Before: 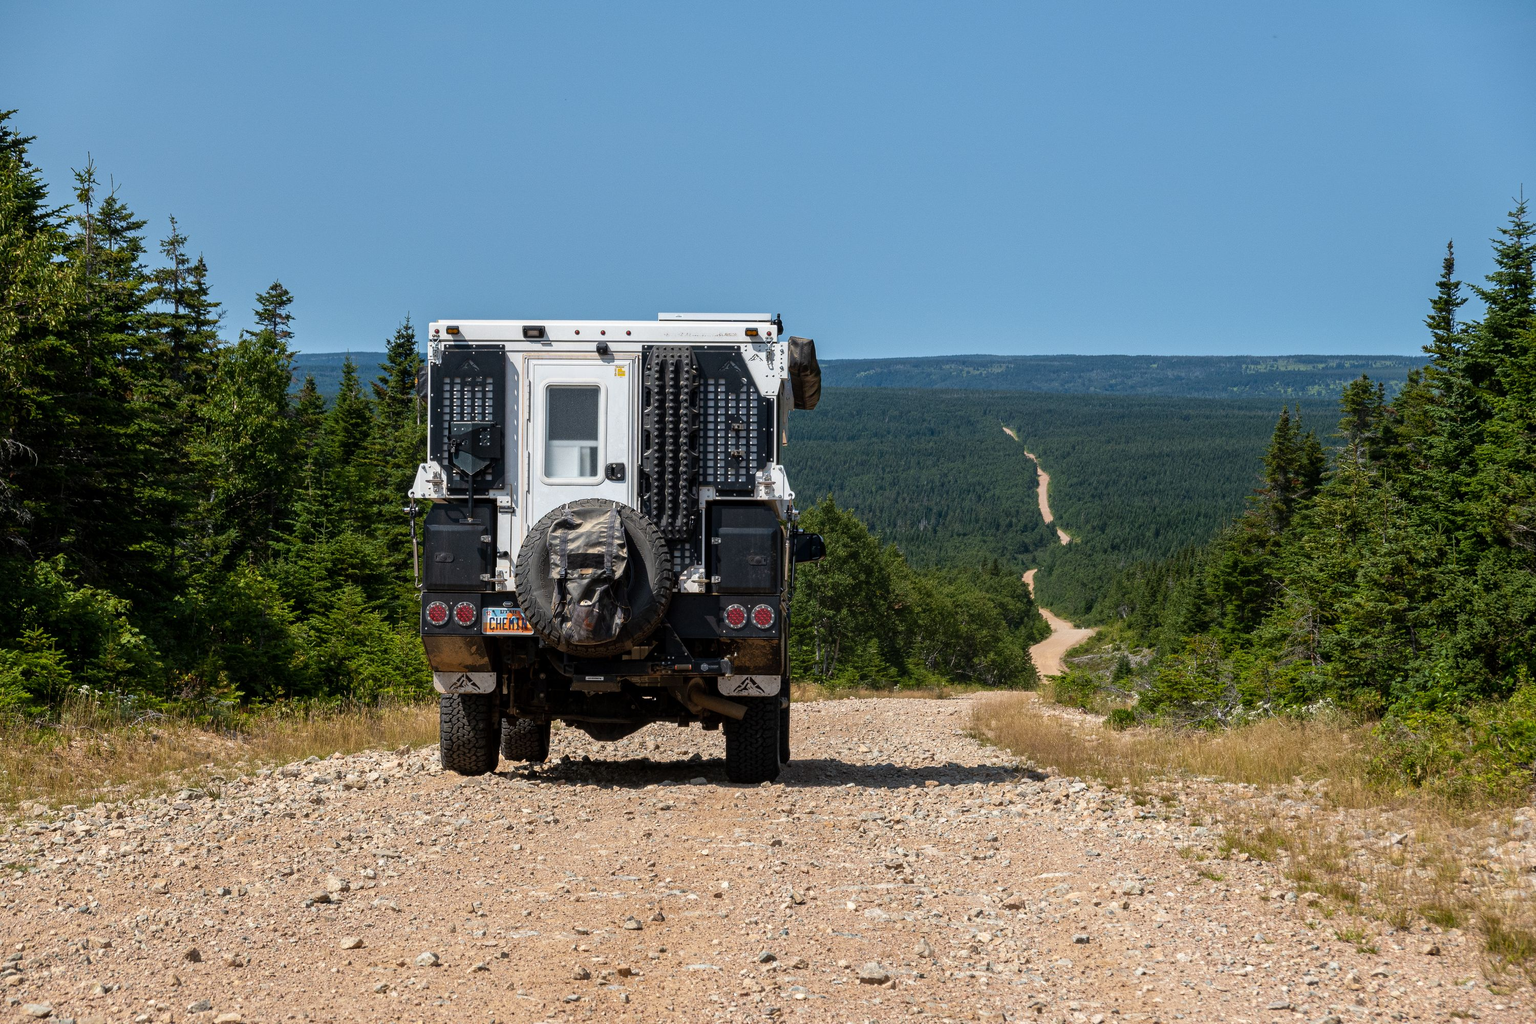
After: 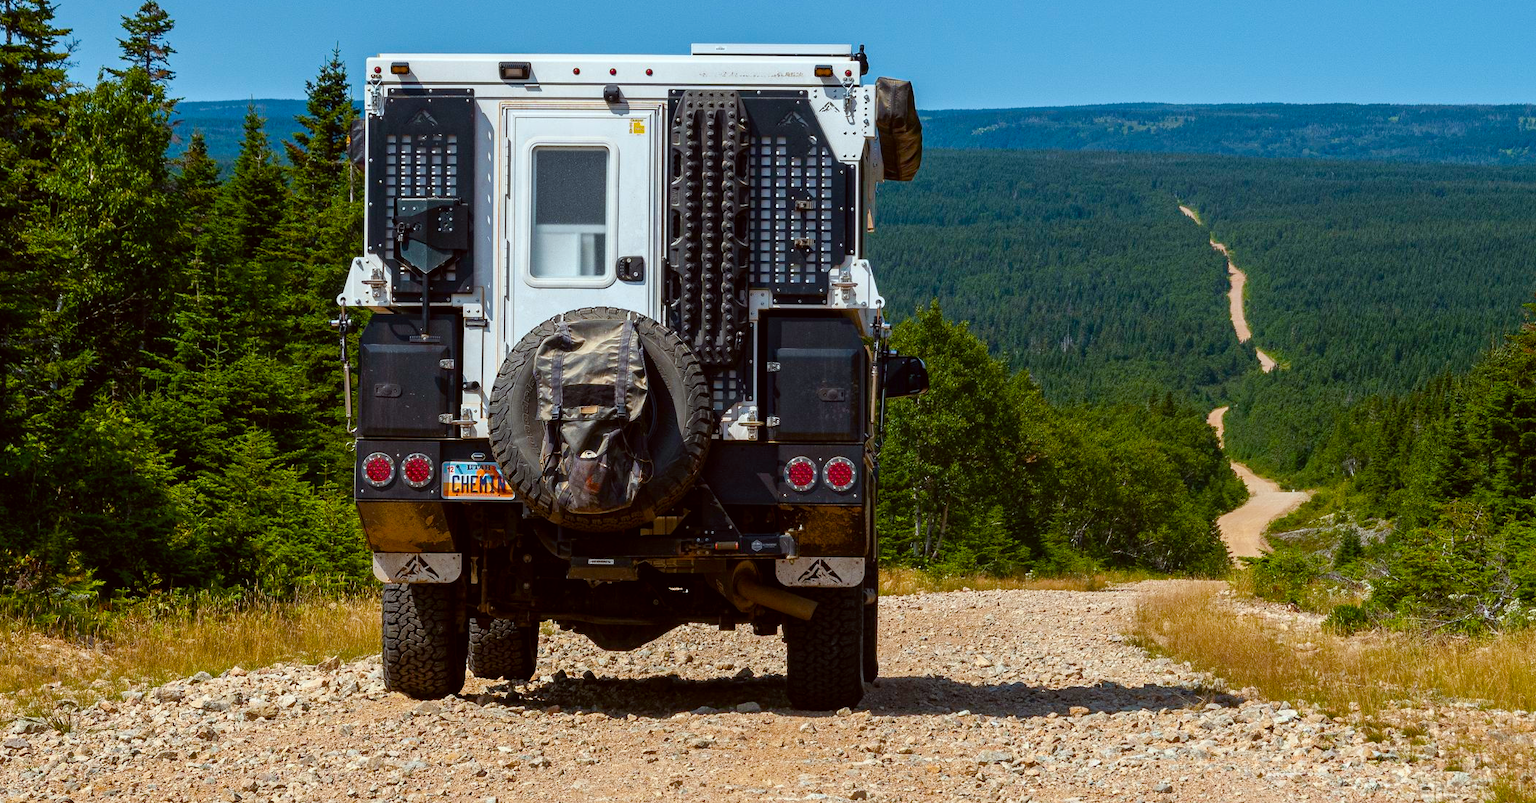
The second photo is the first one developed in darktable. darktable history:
color correction: highlights a* -4.88, highlights b* -3.08, shadows a* 4.21, shadows b* 4.09
color balance rgb: perceptual saturation grading › global saturation 26.963%, perceptual saturation grading › highlights -28.226%, perceptual saturation grading › mid-tones 15.732%, perceptual saturation grading › shadows 32.829%, global vibrance 33.065%
crop: left 11.133%, top 27.587%, right 18.269%, bottom 17.01%
